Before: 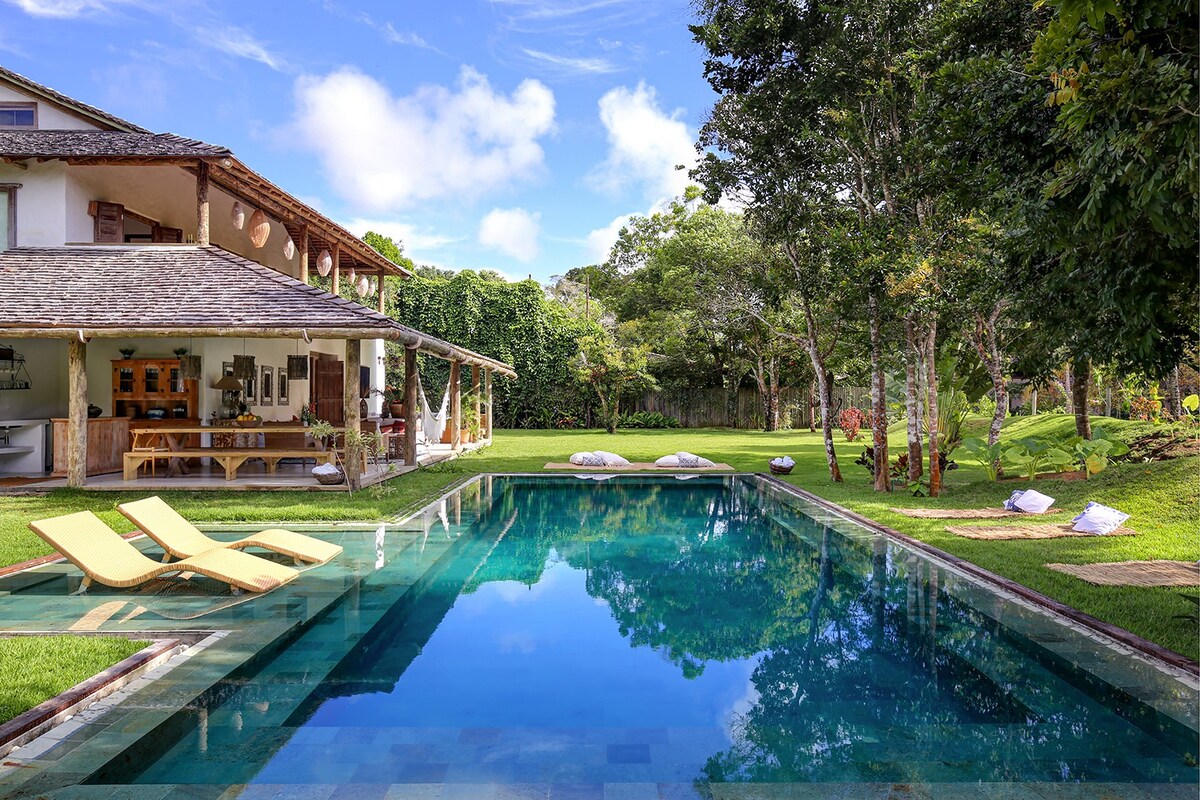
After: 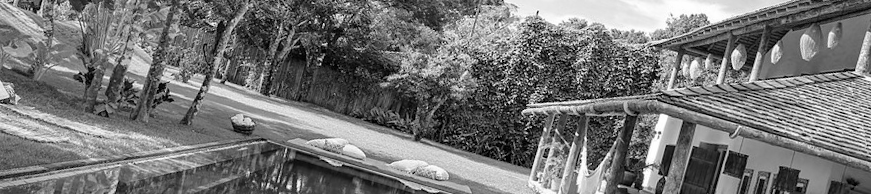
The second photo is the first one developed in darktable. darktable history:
crop and rotate: angle 16.12°, top 30.835%, bottom 35.653%
monochrome: on, module defaults
